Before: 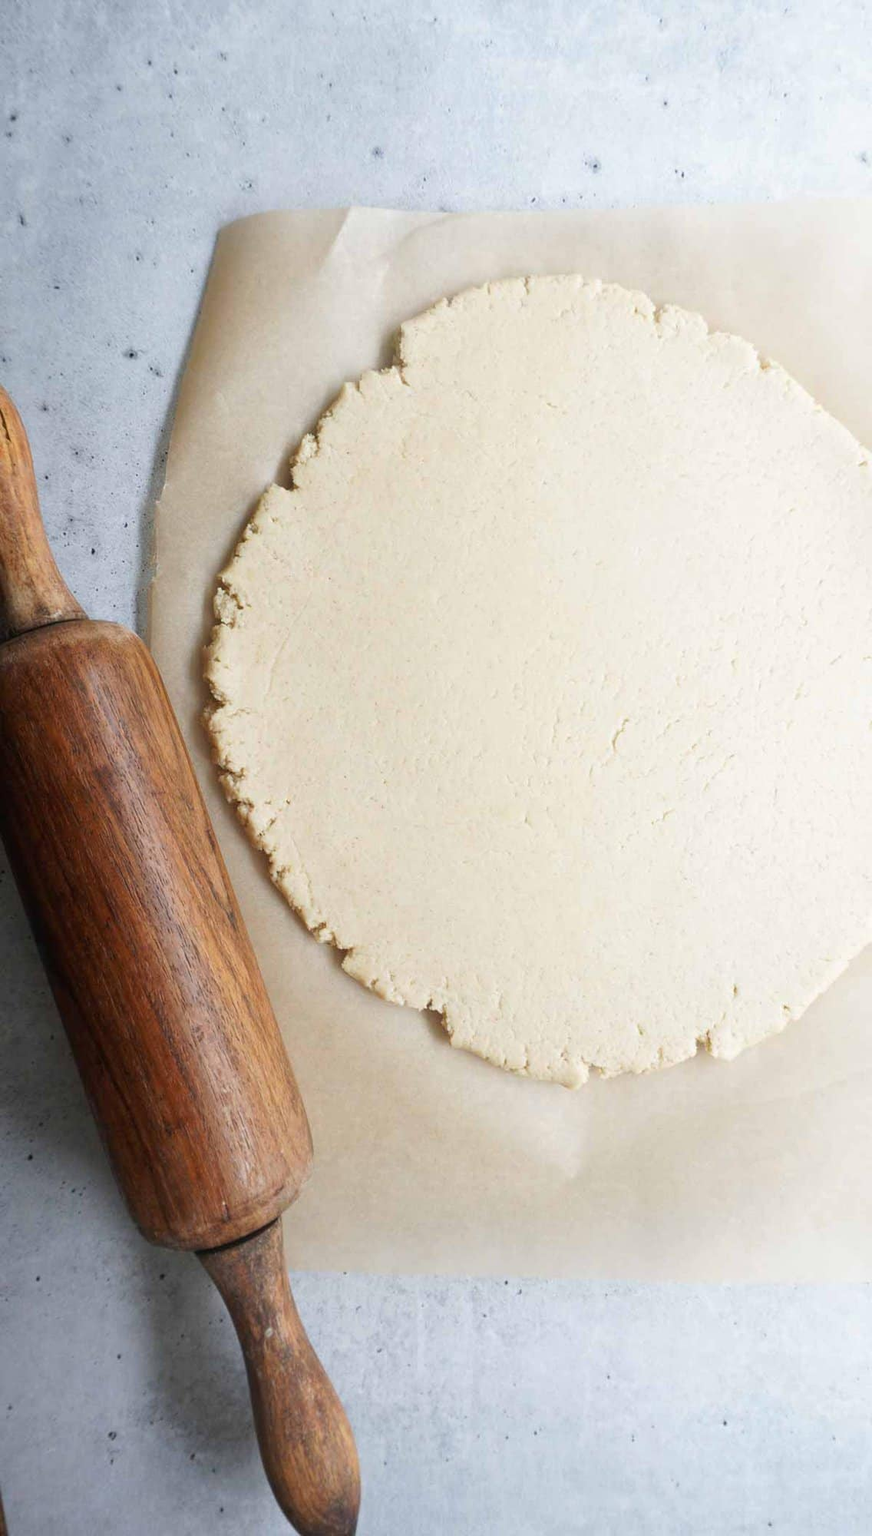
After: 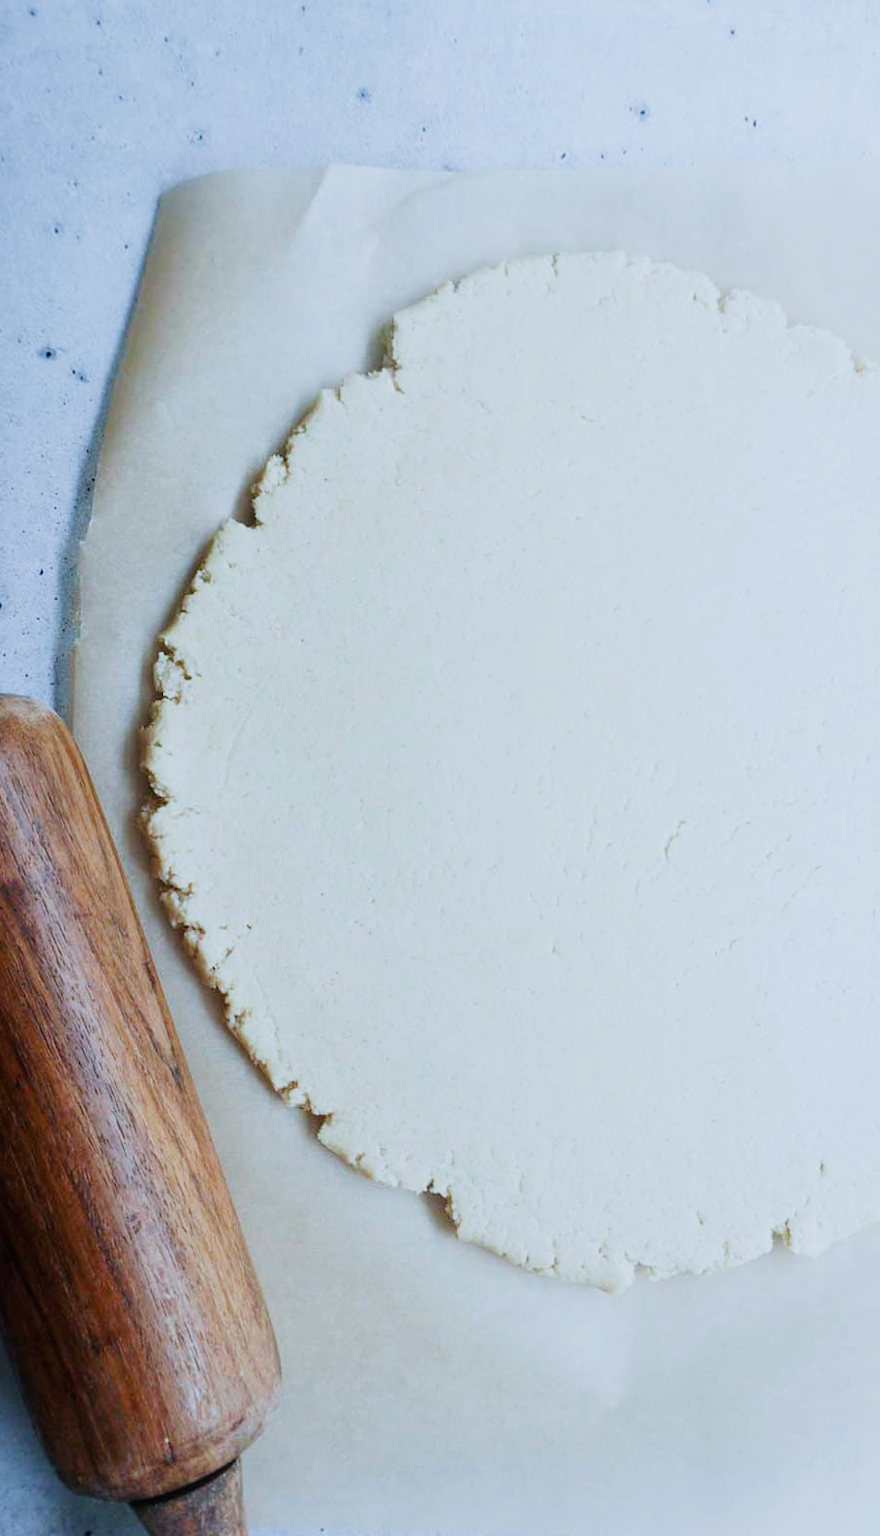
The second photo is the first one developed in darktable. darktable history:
sigmoid: on, module defaults
crop and rotate: left 10.77%, top 5.1%, right 10.41%, bottom 16.76%
color calibration: x 0.396, y 0.386, temperature 3669 K
tone equalizer: on, module defaults
